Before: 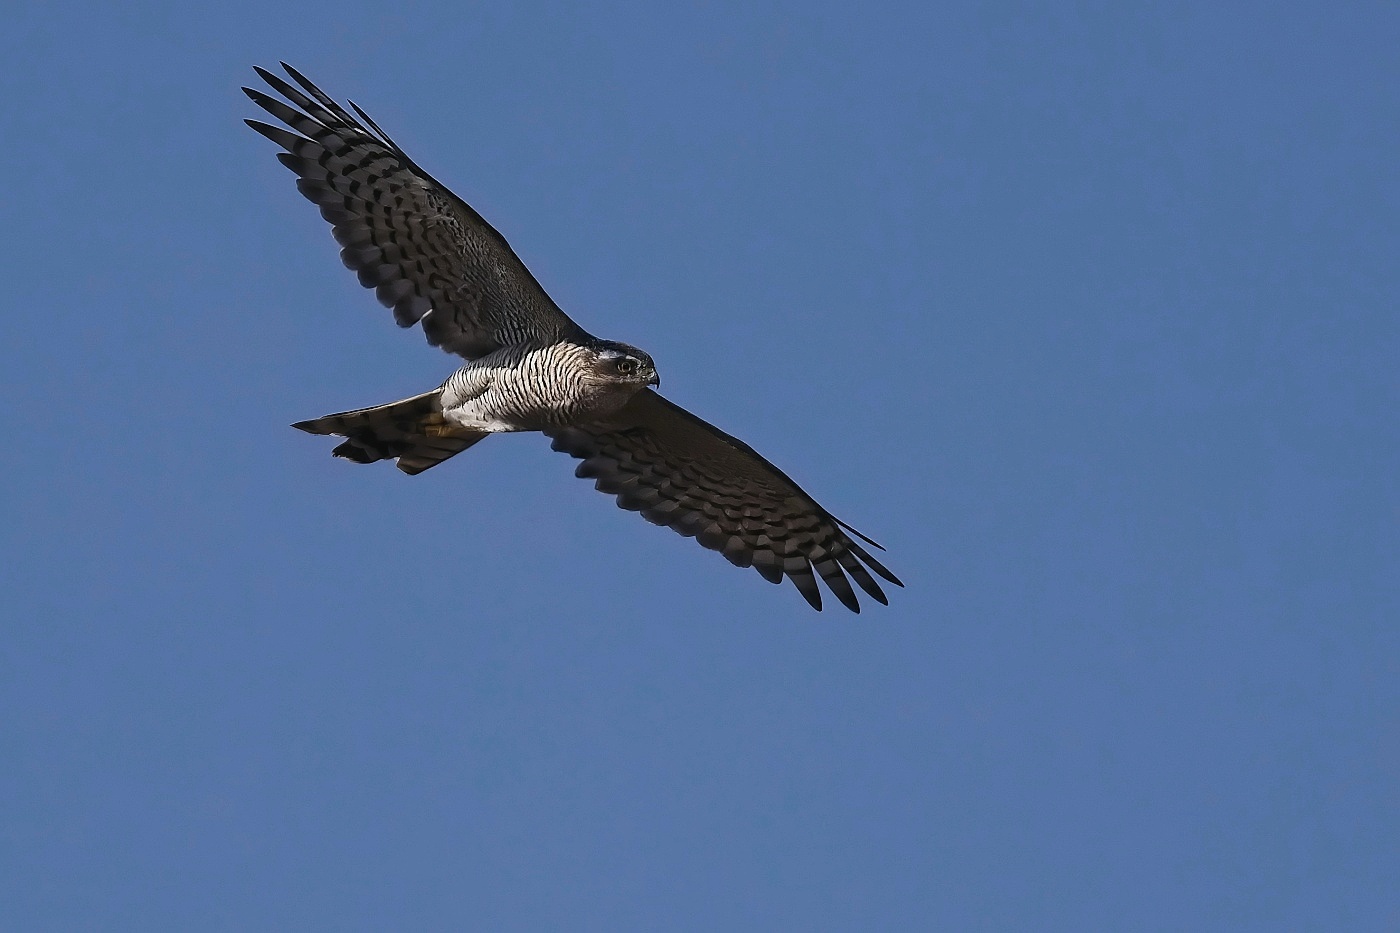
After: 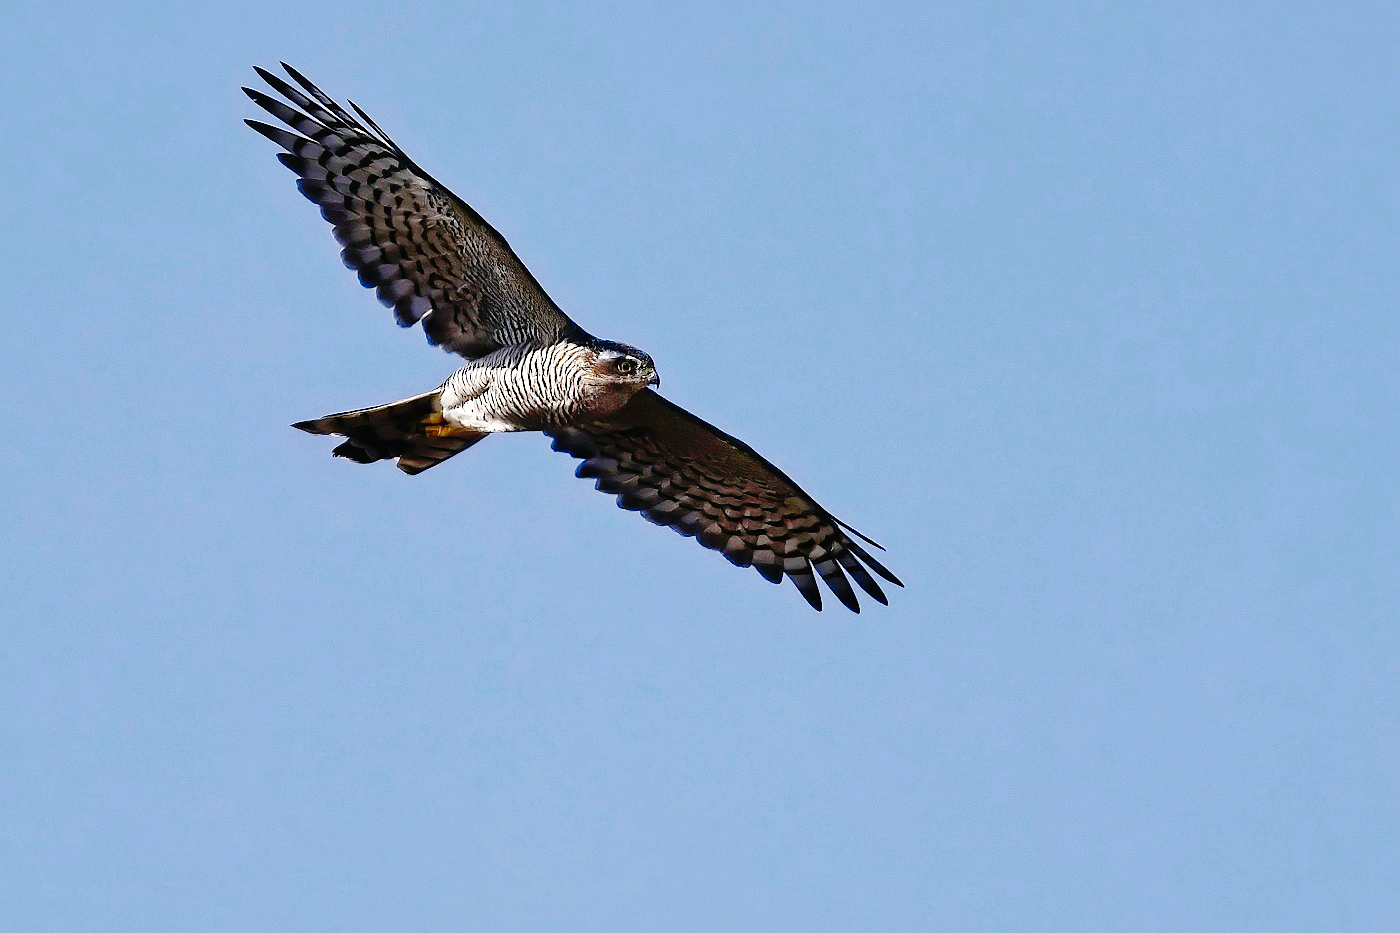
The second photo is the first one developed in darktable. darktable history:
exposure: exposure 0.921 EV, compensate highlight preservation false
base curve: curves: ch0 [(0, 0) (0.036, 0.01) (0.123, 0.254) (0.258, 0.504) (0.507, 0.748) (1, 1)], preserve colors none
shadows and highlights: on, module defaults
